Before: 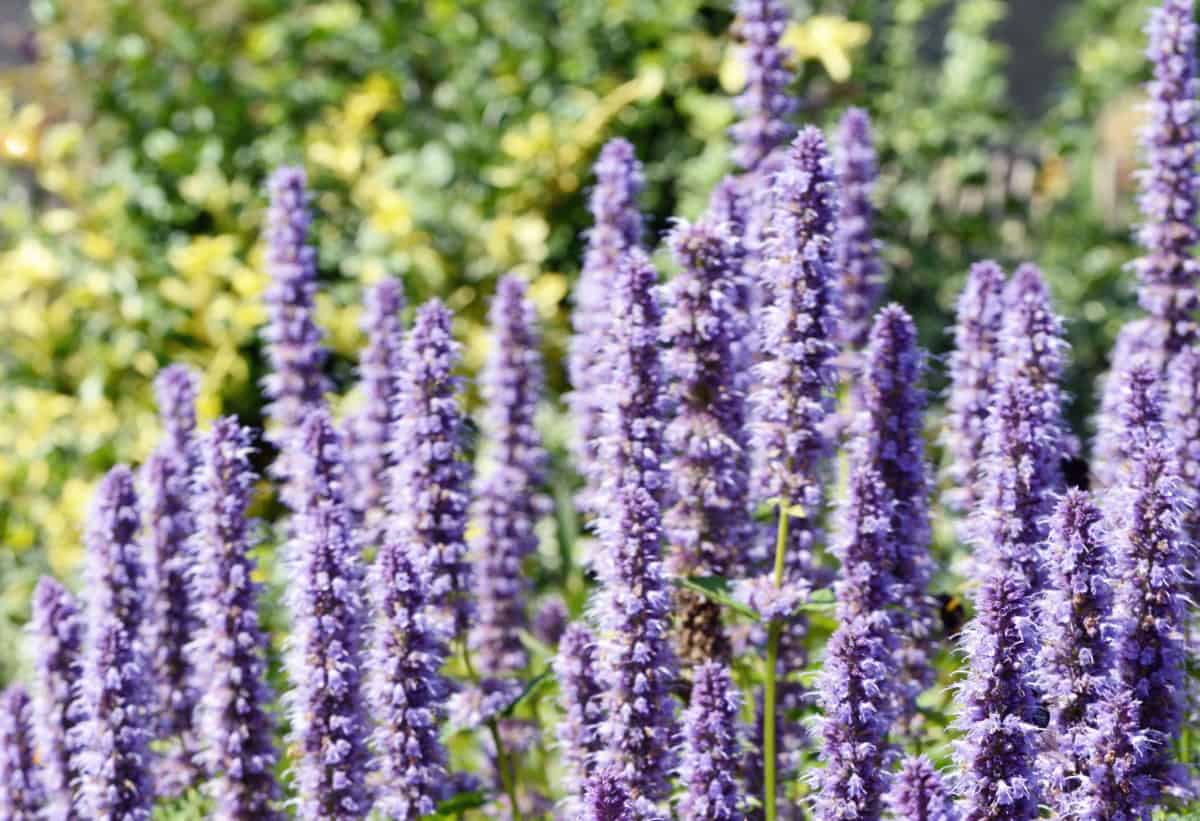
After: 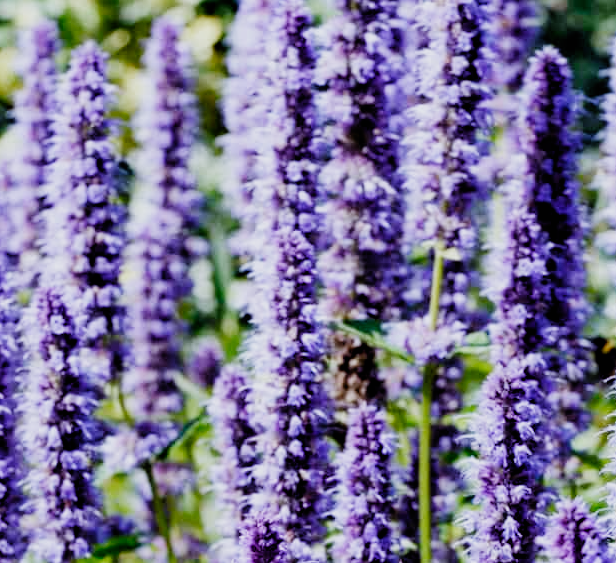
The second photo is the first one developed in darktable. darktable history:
crop and rotate: left 28.771%, top 31.366%, right 19.852%
color calibration: gray › normalize channels true, illuminant custom, x 0.372, y 0.383, temperature 4280.54 K, gamut compression 0.005
filmic rgb: black relative exposure -5.14 EV, white relative exposure 3.95 EV, hardness 2.89, contrast 1.297, add noise in highlights 0.001, preserve chrominance no, color science v3 (2019), use custom middle-gray values true, contrast in highlights soft
